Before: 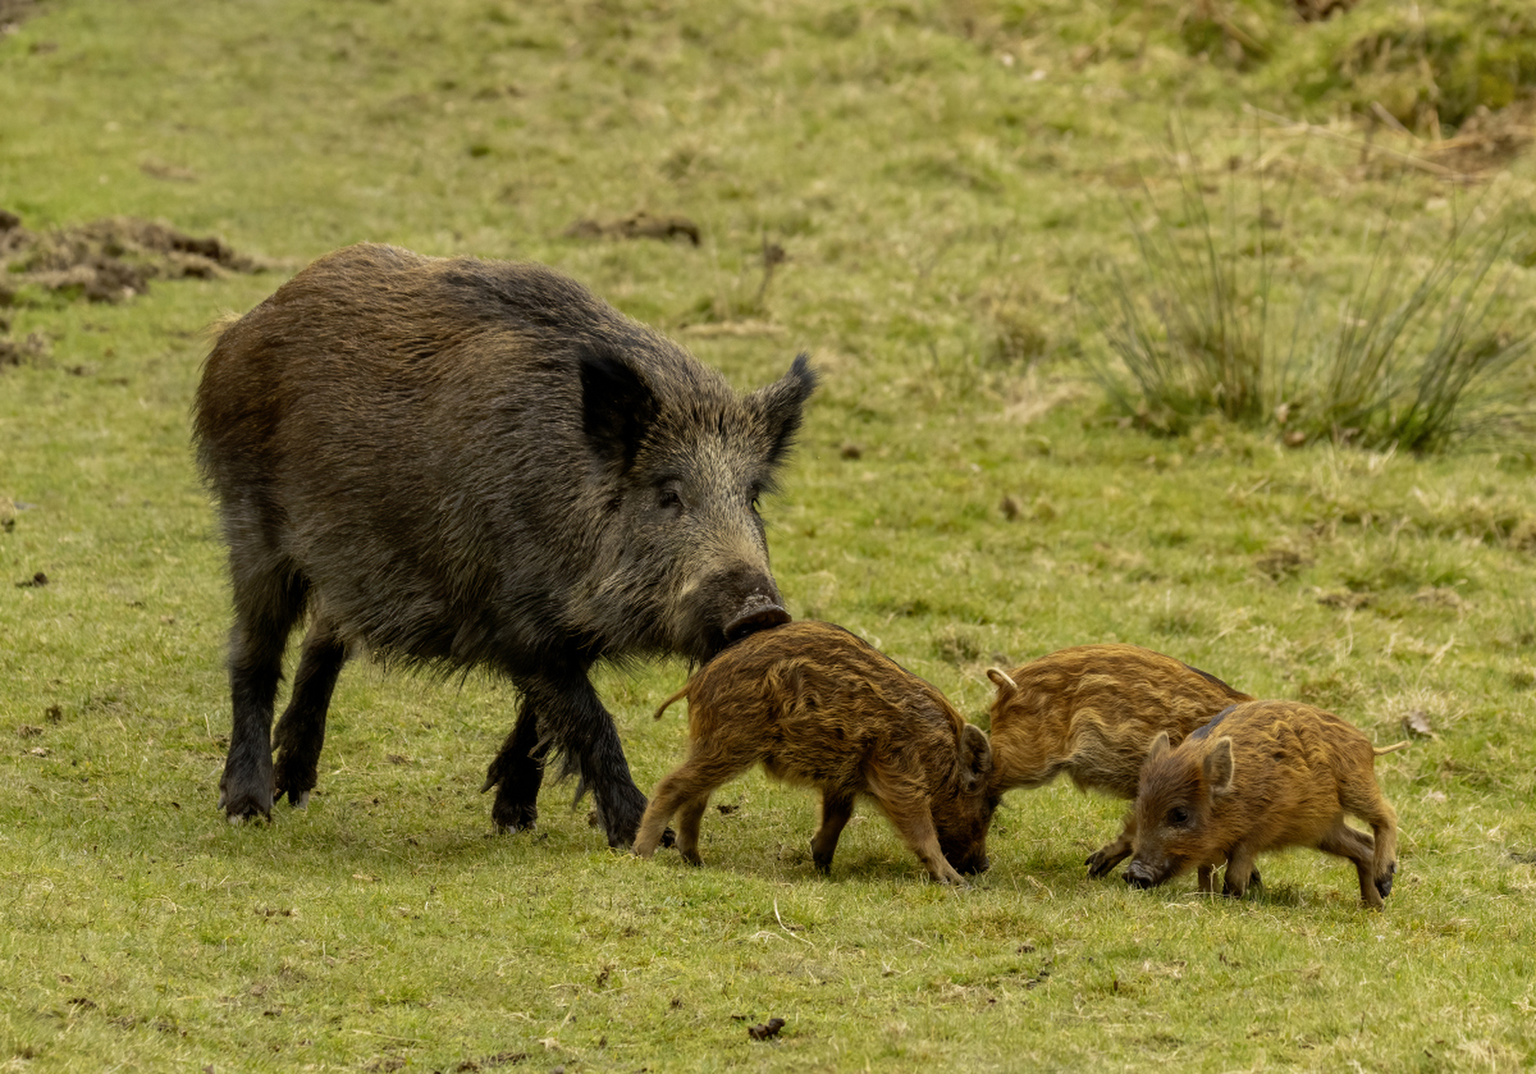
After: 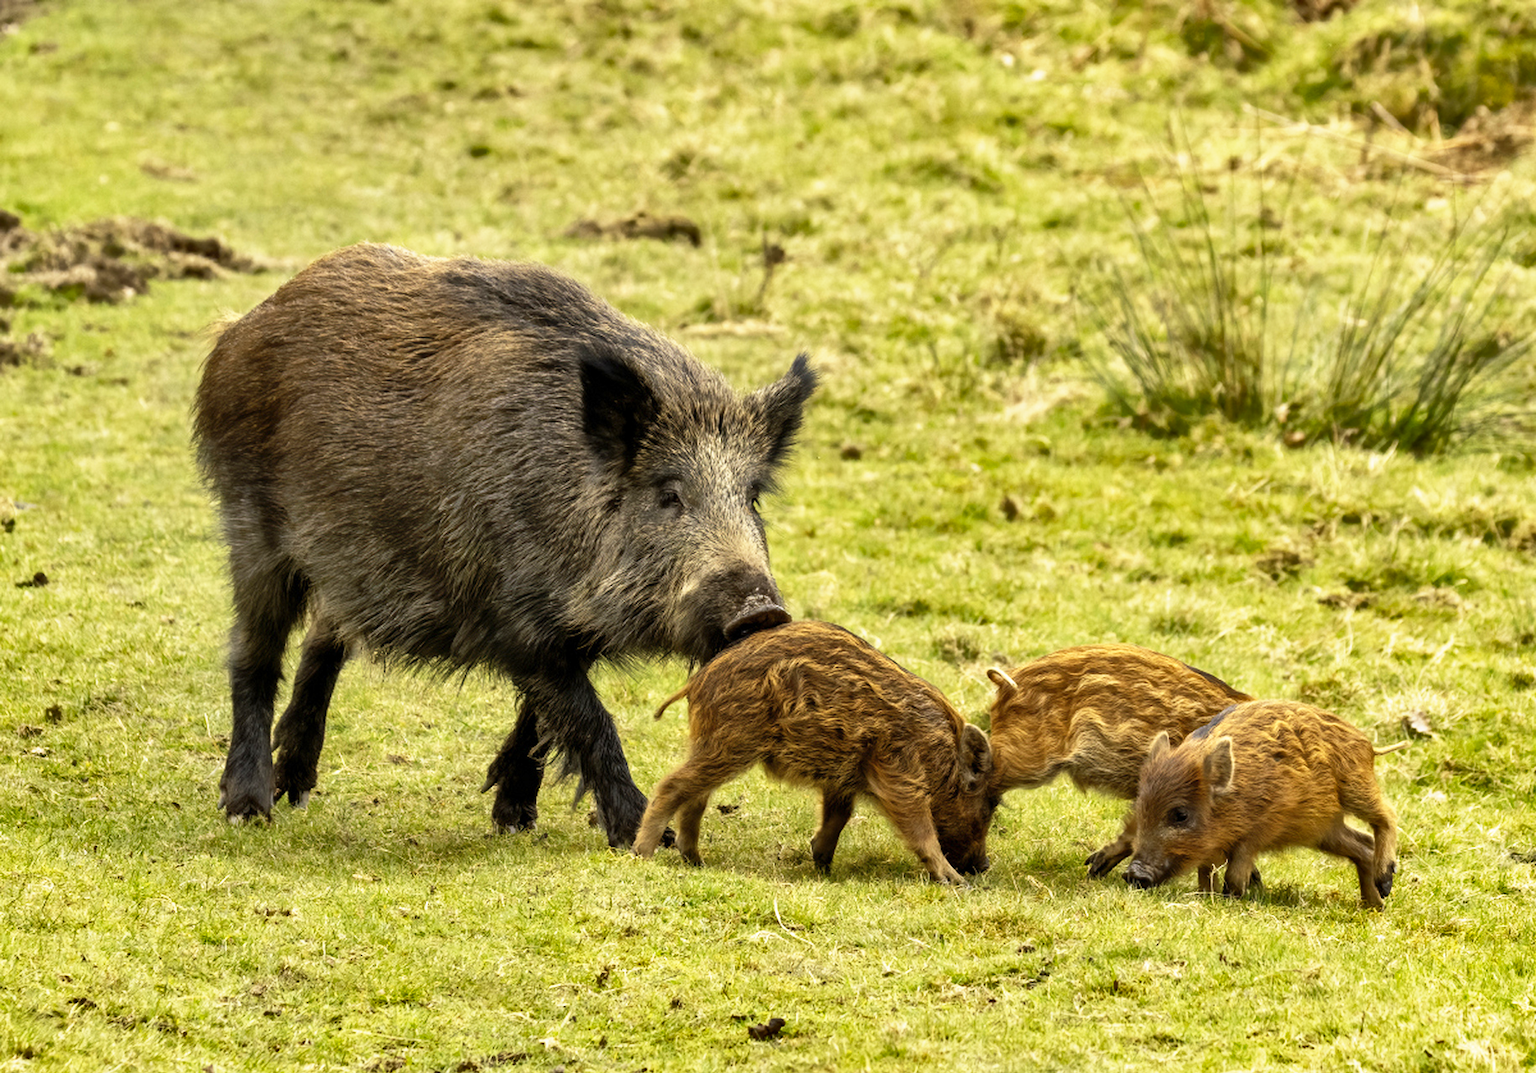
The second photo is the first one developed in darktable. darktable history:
contrast brightness saturation: saturation -0.056
base curve: curves: ch0 [(0, 0) (0.495, 0.917) (1, 1)], preserve colors none
shadows and highlights: low approximation 0.01, soften with gaussian
